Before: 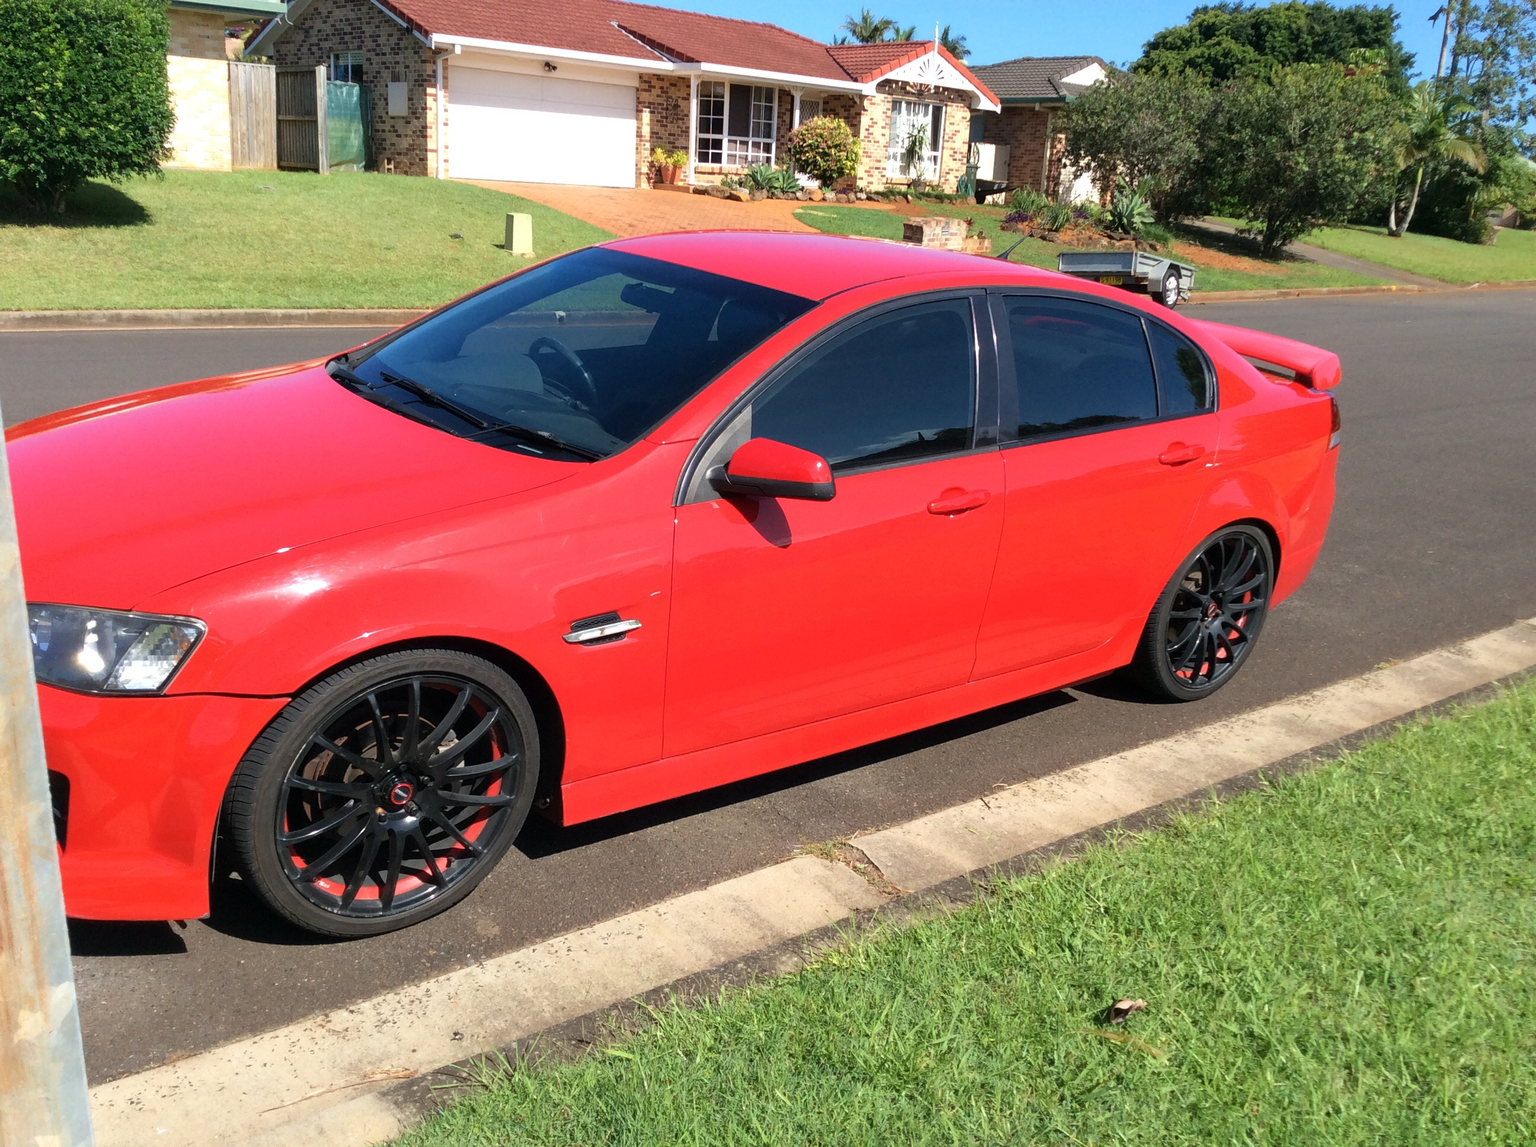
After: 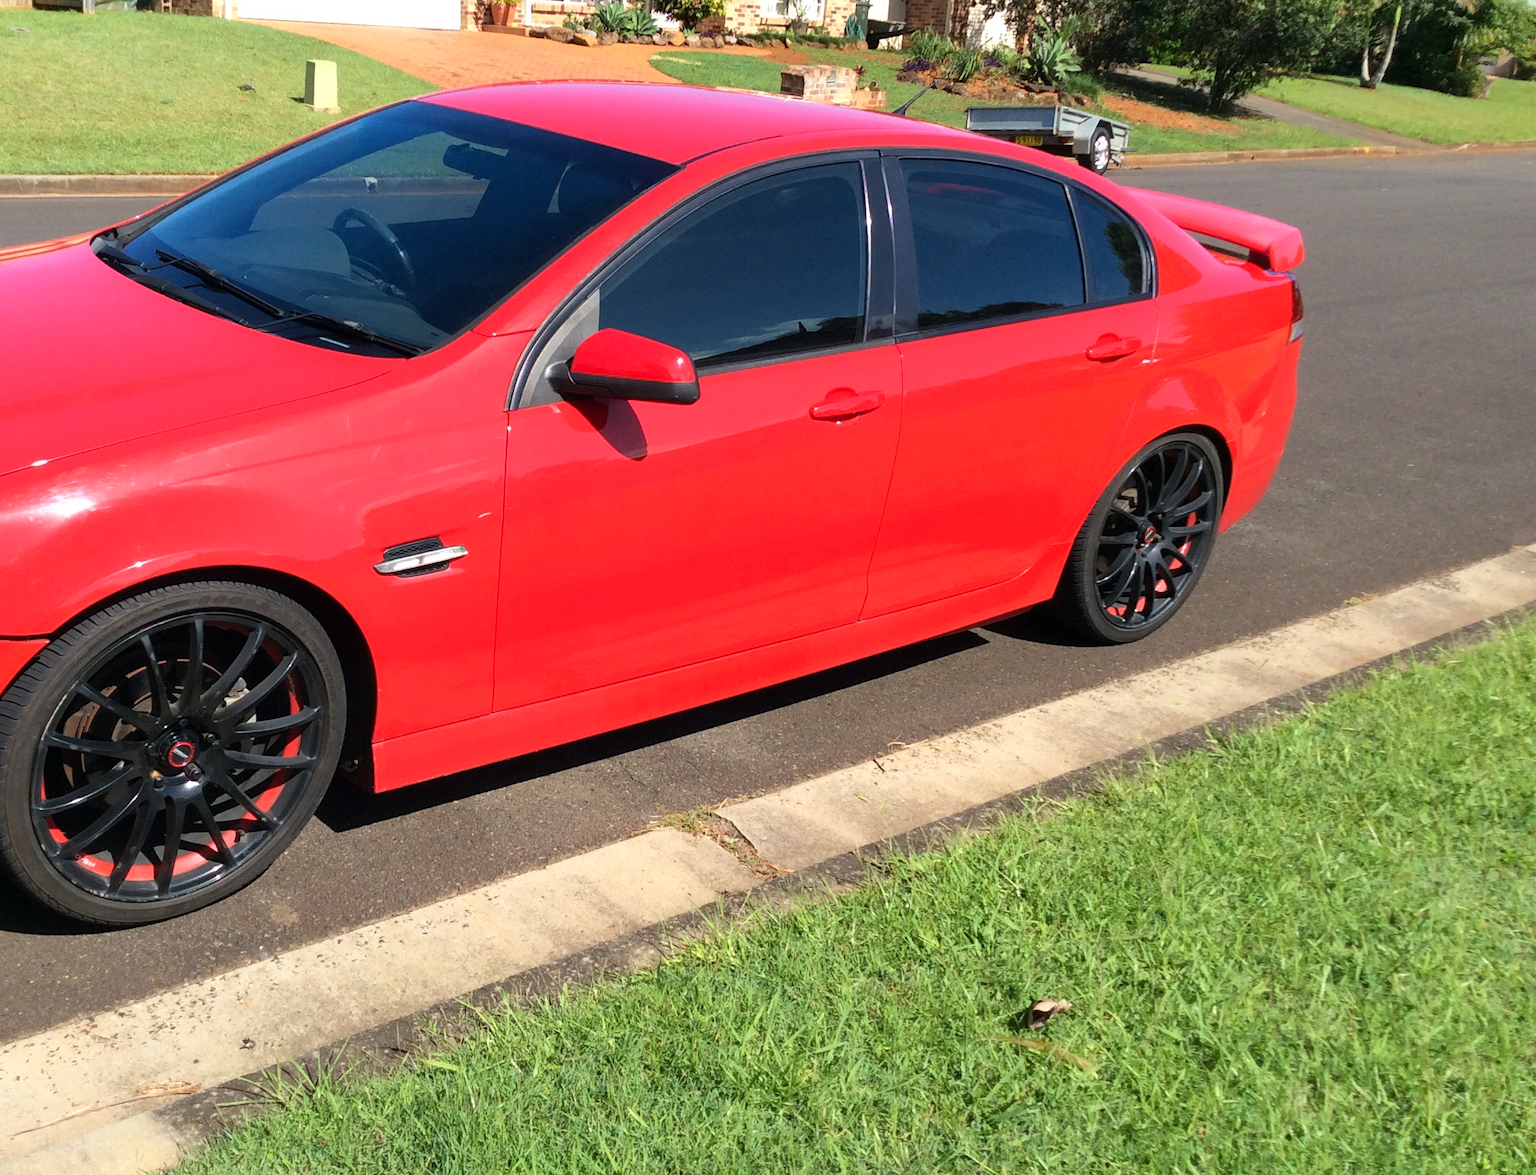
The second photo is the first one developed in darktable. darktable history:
crop: left 16.315%, top 14.246%
contrast brightness saturation: contrast 0.1, brightness 0.03, saturation 0.09
